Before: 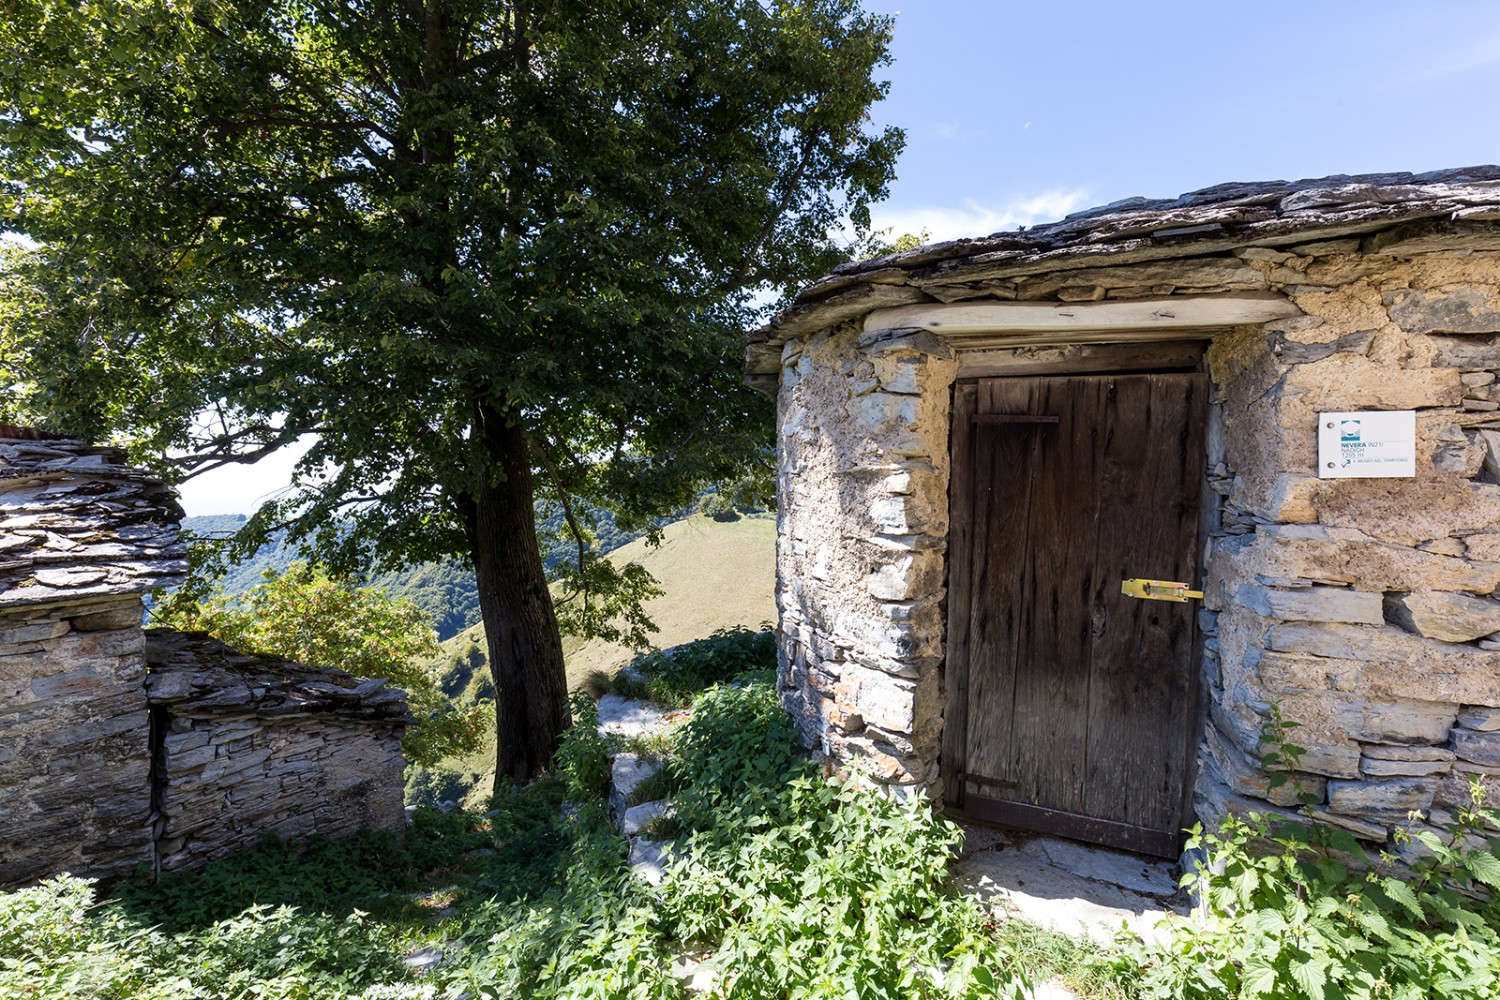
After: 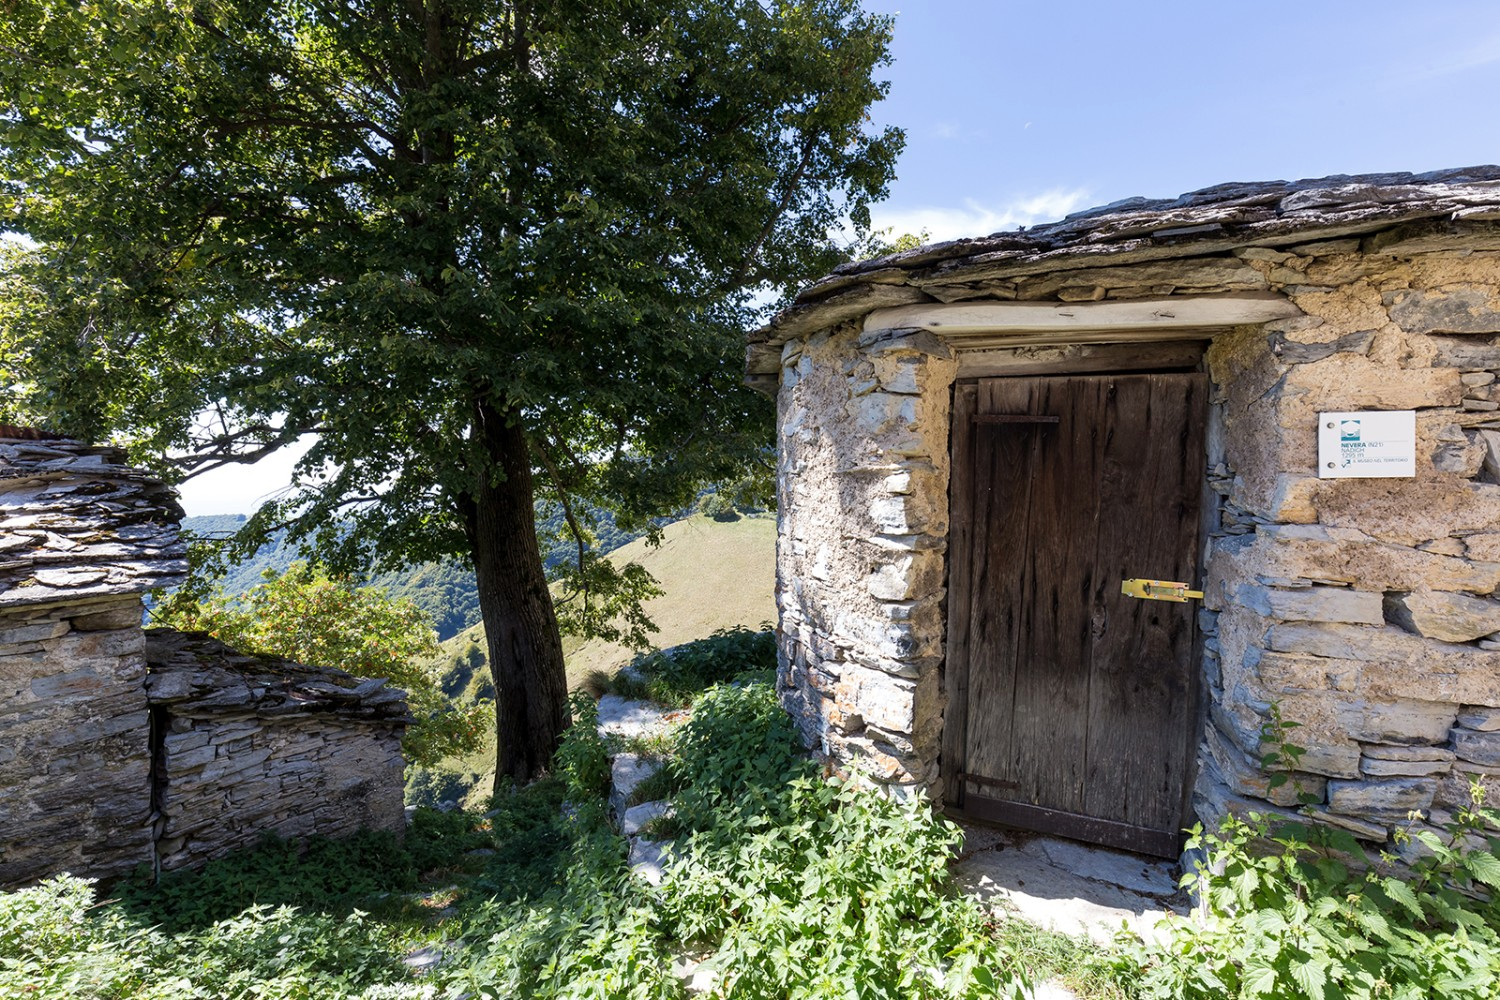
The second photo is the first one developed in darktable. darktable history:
shadows and highlights: shadows 25.74, highlights -24.81
